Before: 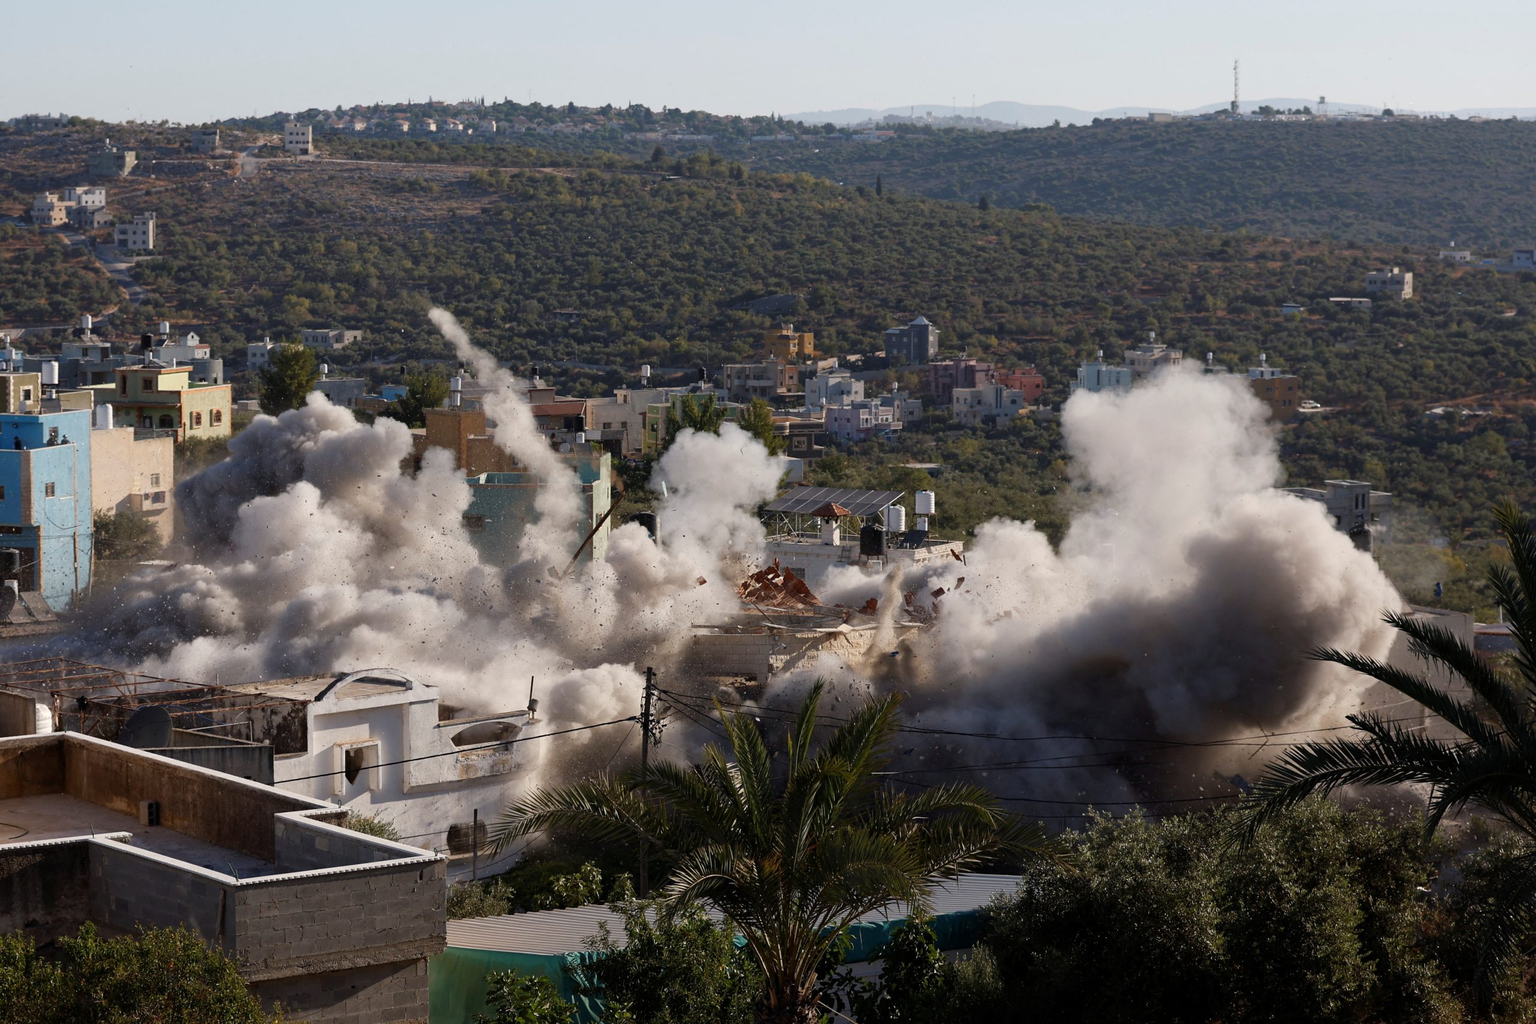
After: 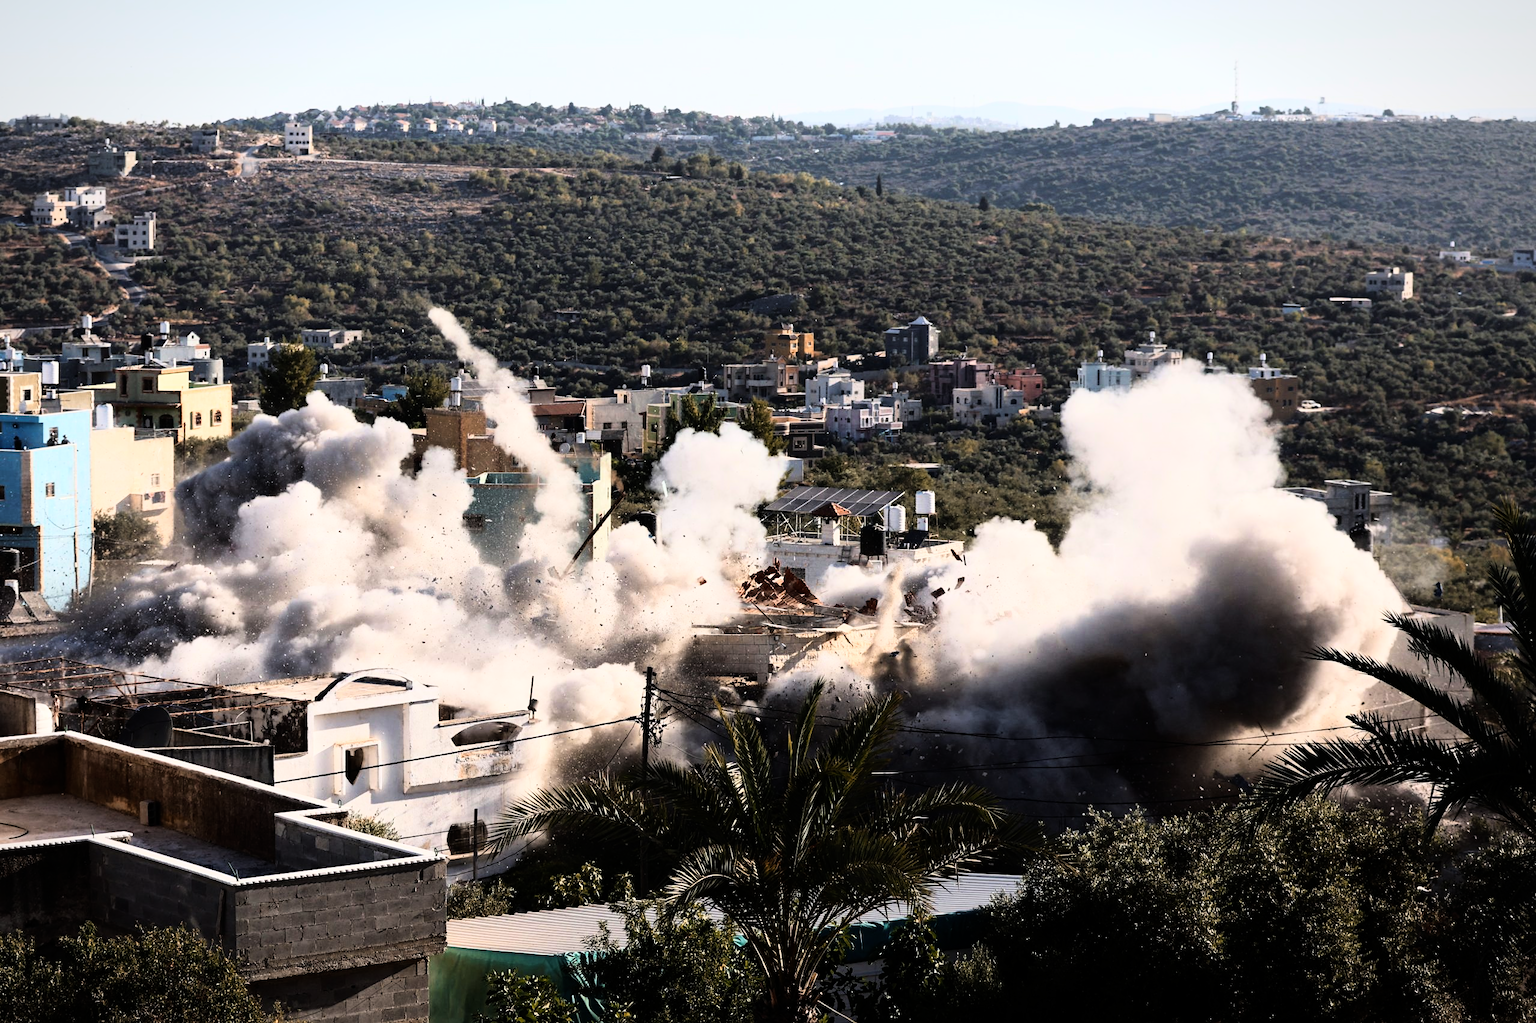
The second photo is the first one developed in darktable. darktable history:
color zones: curves: ch2 [(0, 0.5) (0.143, 0.5) (0.286, 0.416) (0.429, 0.5) (0.571, 0.5) (0.714, 0.5) (0.857, 0.5) (1, 0.5)]
vignetting: fall-off start 100%, brightness -0.282, width/height ratio 1.31
rgb curve: curves: ch0 [(0, 0) (0.21, 0.15) (0.24, 0.21) (0.5, 0.75) (0.75, 0.96) (0.89, 0.99) (1, 1)]; ch1 [(0, 0.02) (0.21, 0.13) (0.25, 0.2) (0.5, 0.67) (0.75, 0.9) (0.89, 0.97) (1, 1)]; ch2 [(0, 0.02) (0.21, 0.13) (0.25, 0.2) (0.5, 0.67) (0.75, 0.9) (0.89, 0.97) (1, 1)], compensate middle gray true
